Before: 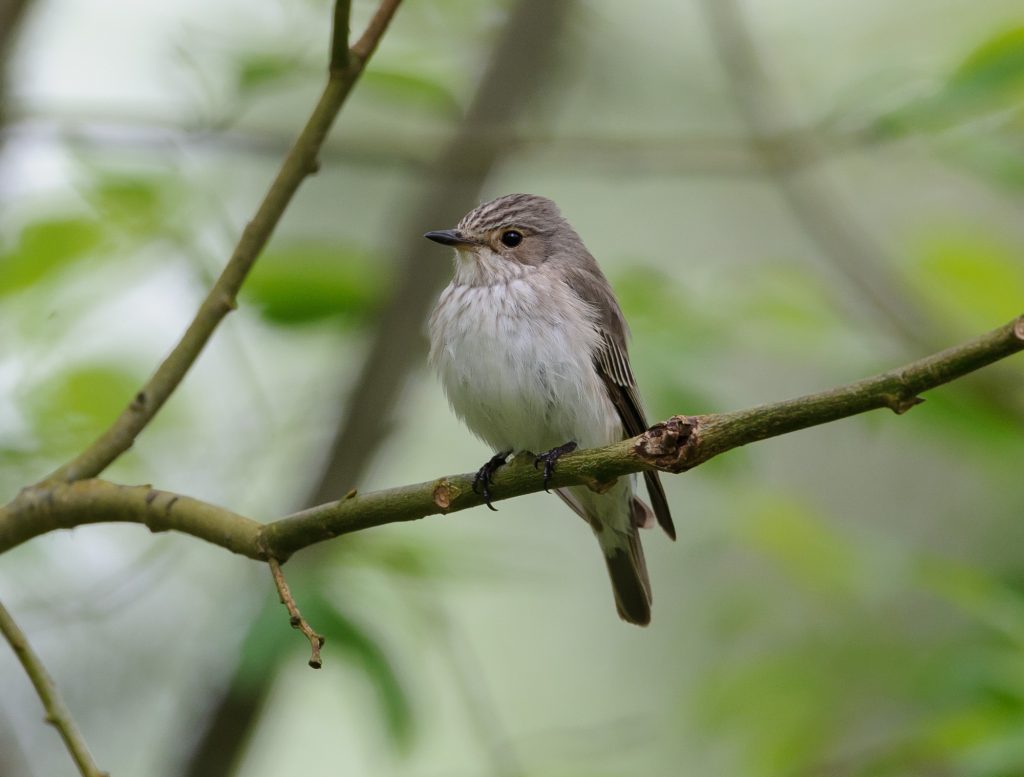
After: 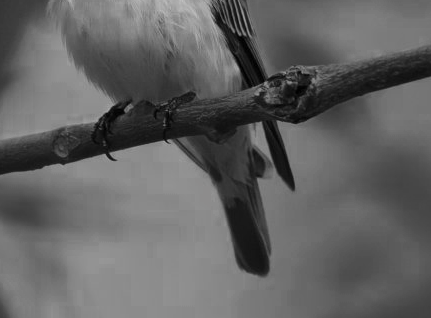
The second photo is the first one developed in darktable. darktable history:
crop: left 37.221%, top 45.169%, right 20.63%, bottom 13.777%
color zones: curves: ch0 [(0.287, 0.048) (0.493, 0.484) (0.737, 0.816)]; ch1 [(0, 0) (0.143, 0) (0.286, 0) (0.429, 0) (0.571, 0) (0.714, 0) (0.857, 0)]
